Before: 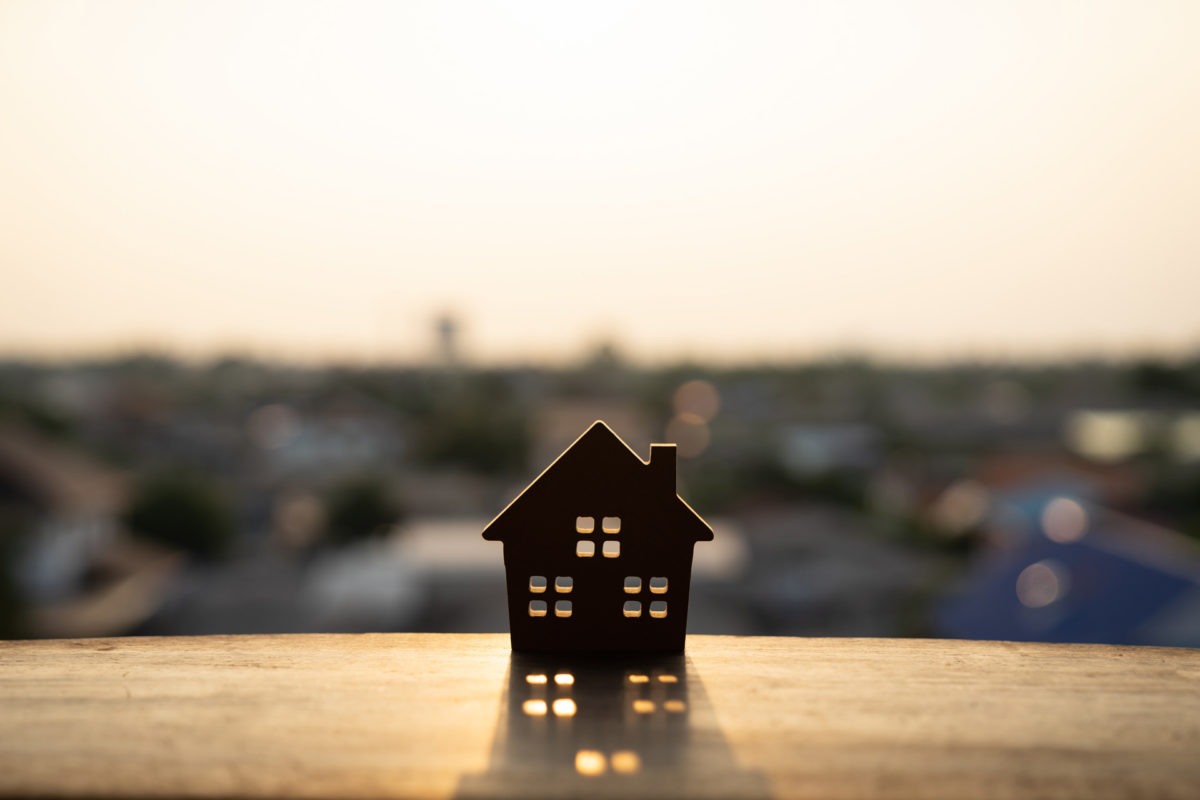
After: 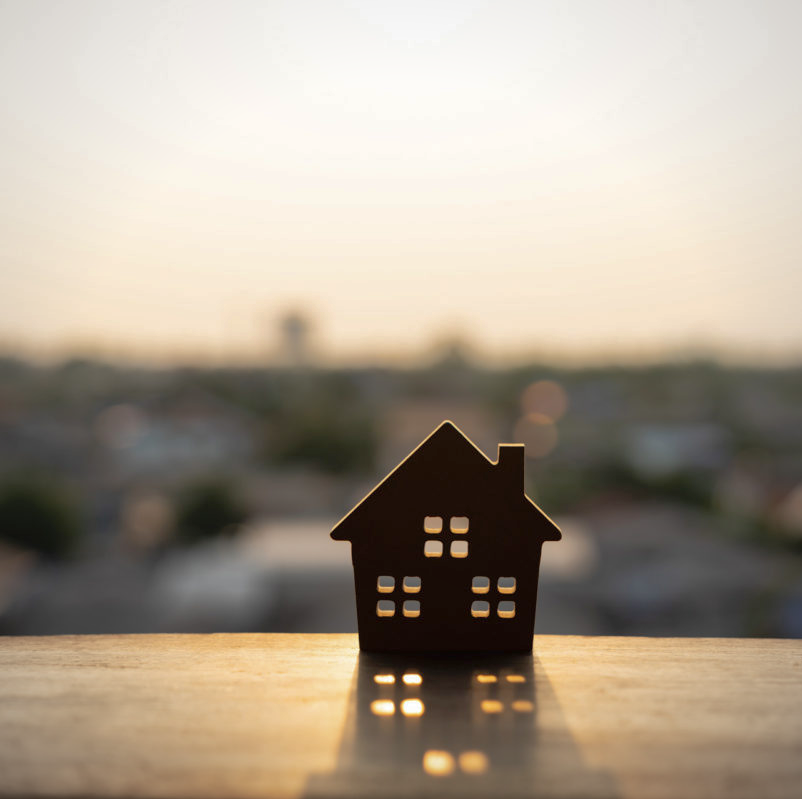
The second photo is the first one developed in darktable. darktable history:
shadows and highlights: on, module defaults
vignetting: fall-off radius 60.29%, brightness -0.275, automatic ratio true, unbound false
crop and rotate: left 12.676%, right 20.443%
